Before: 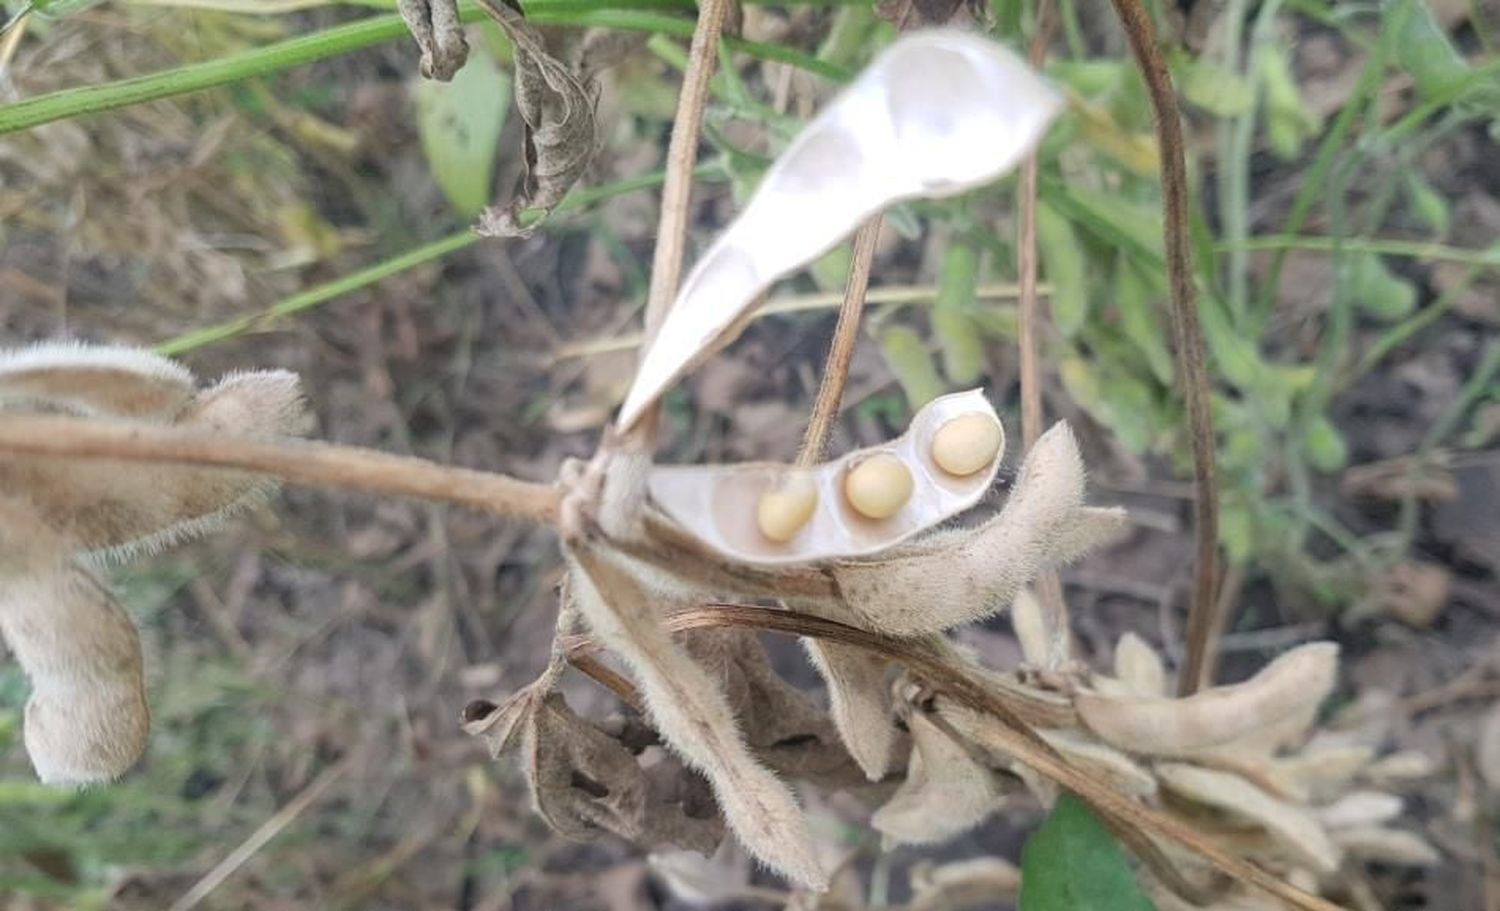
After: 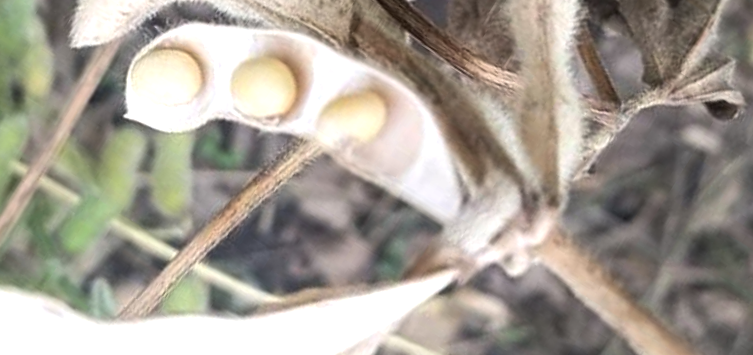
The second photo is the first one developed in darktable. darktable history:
crop and rotate: angle 148.02°, left 9.149%, top 15.639%, right 4.38%, bottom 17.183%
color balance rgb: perceptual saturation grading › global saturation 0.029%, perceptual brilliance grading › global brilliance 14.683%, perceptual brilliance grading › shadows -35.773%
